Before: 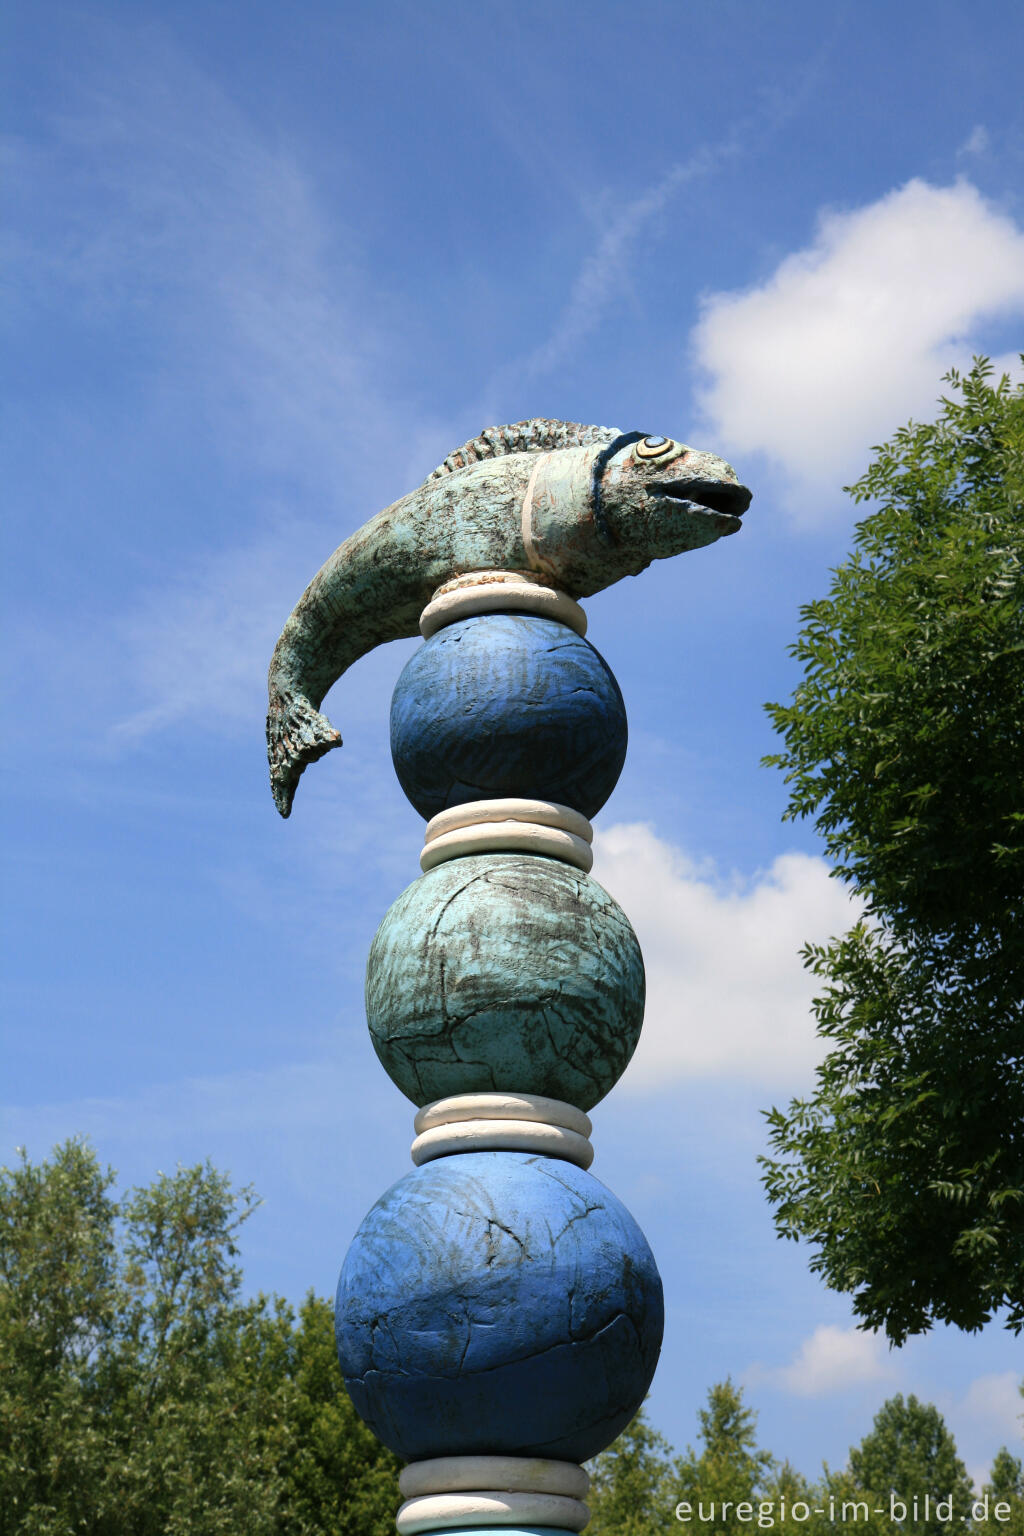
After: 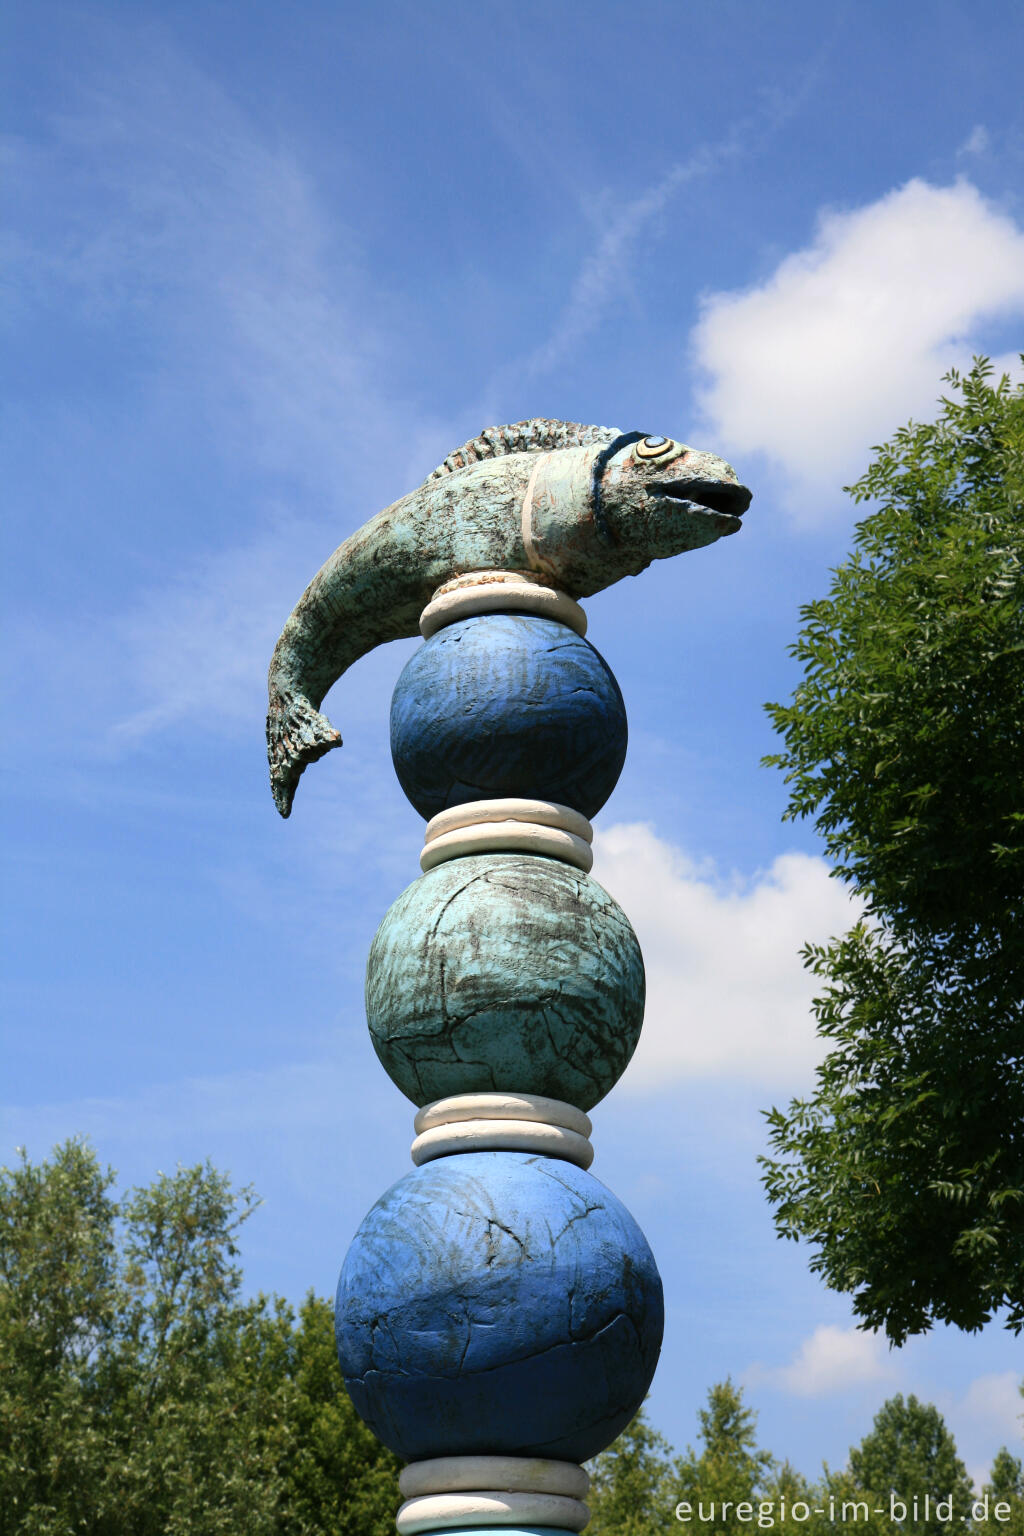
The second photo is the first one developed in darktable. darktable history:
contrast brightness saturation: contrast 0.102, brightness 0.022, saturation 0.025
